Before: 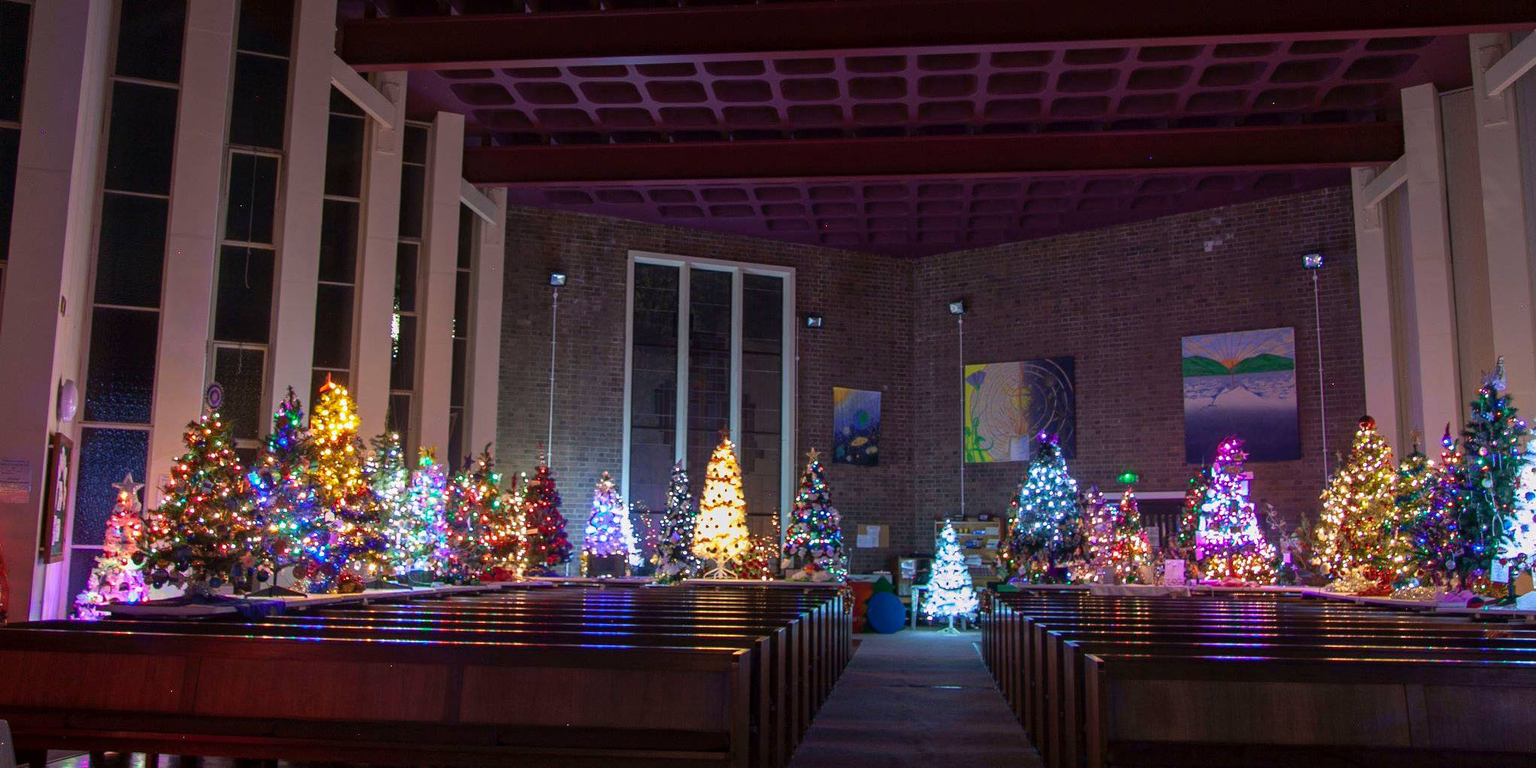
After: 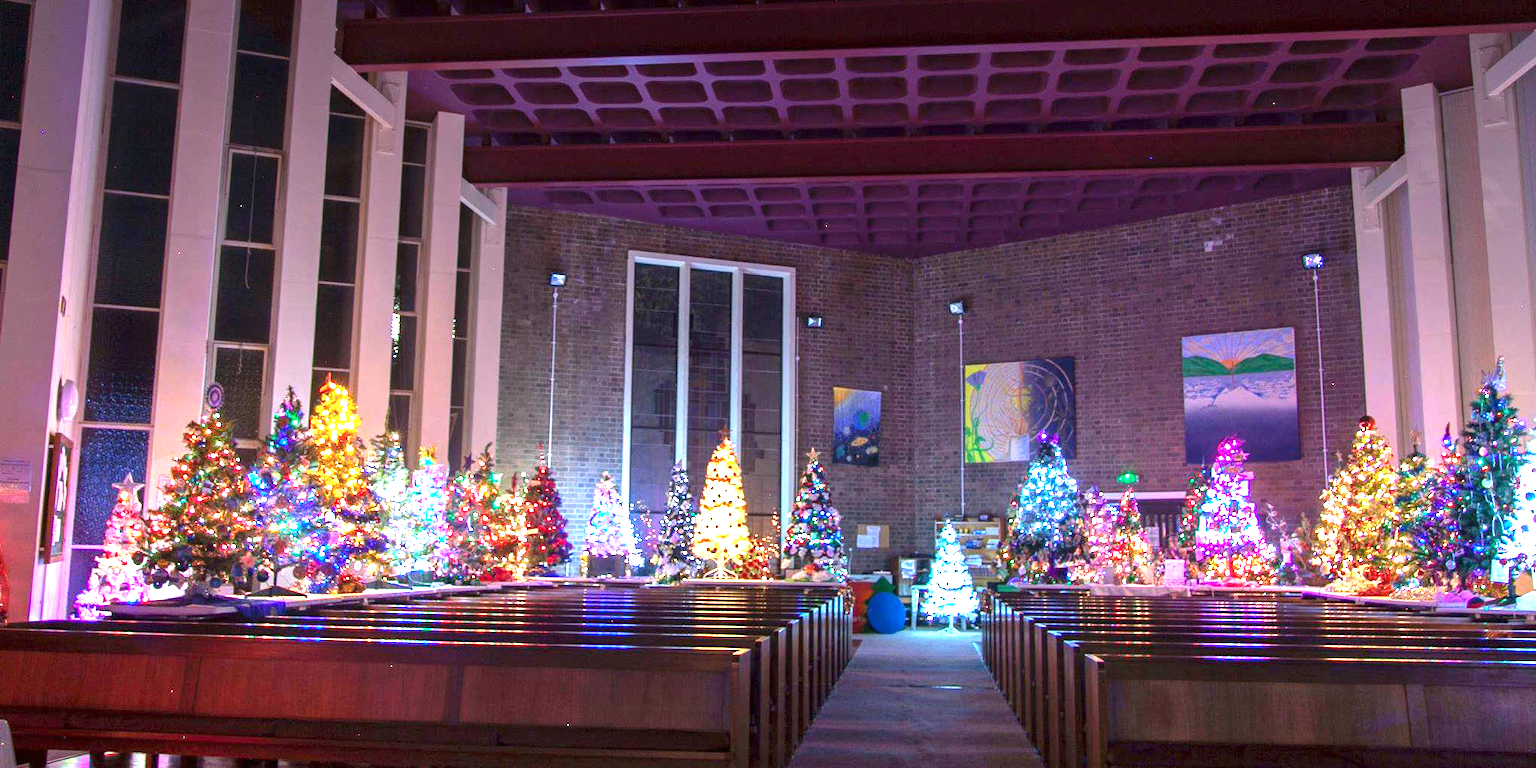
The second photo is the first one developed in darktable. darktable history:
exposure: exposure 2 EV, compensate exposure bias true, compensate highlight preservation false
graduated density: hue 238.83°, saturation 50%
